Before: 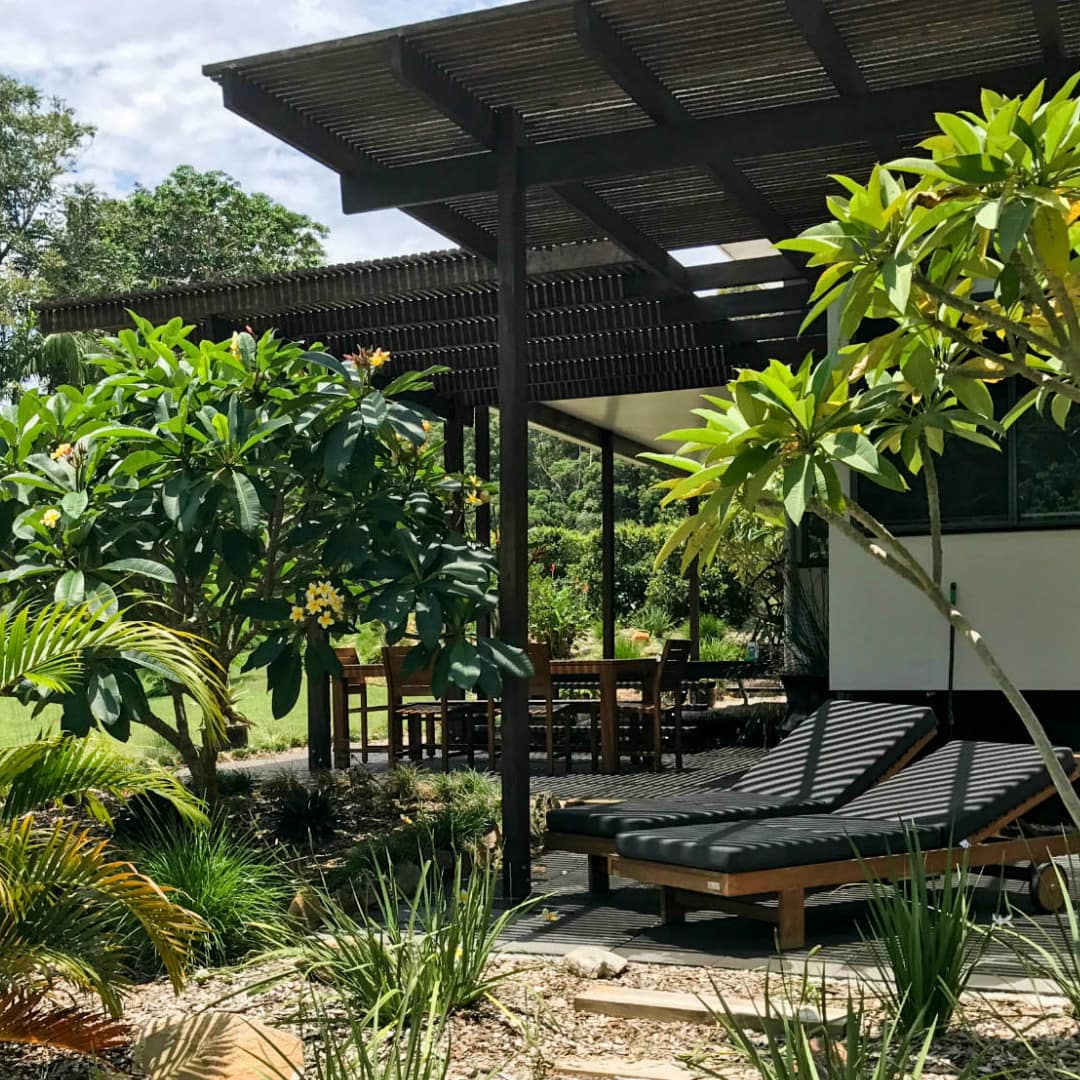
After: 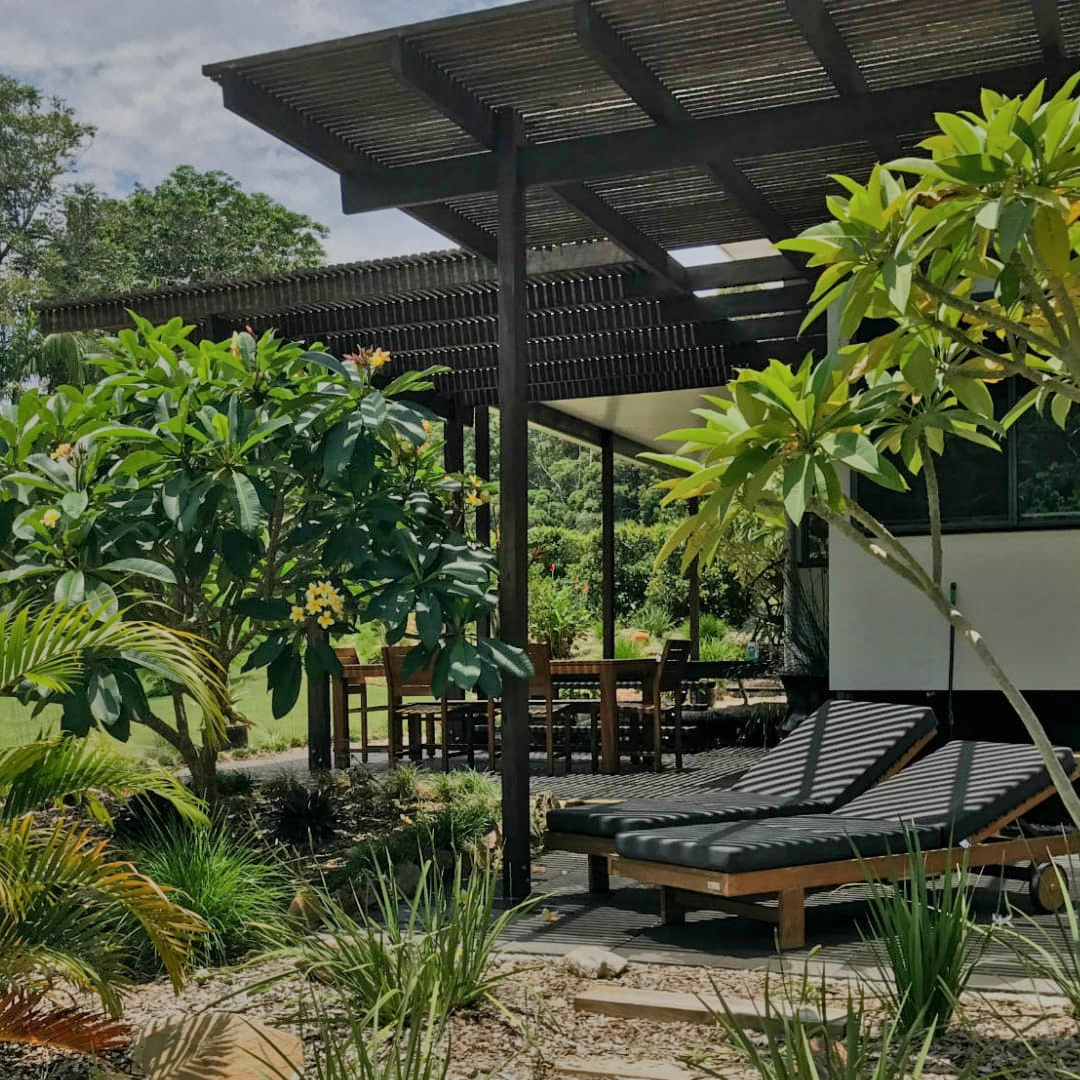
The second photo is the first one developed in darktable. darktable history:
shadows and highlights: low approximation 0.01, soften with gaussian
tone equalizer: -8 EV -0.037 EV, -7 EV 0.033 EV, -6 EV -0.007 EV, -5 EV 0.006 EV, -4 EV -0.043 EV, -3 EV -0.237 EV, -2 EV -0.643 EV, -1 EV -0.994 EV, +0 EV -0.958 EV
